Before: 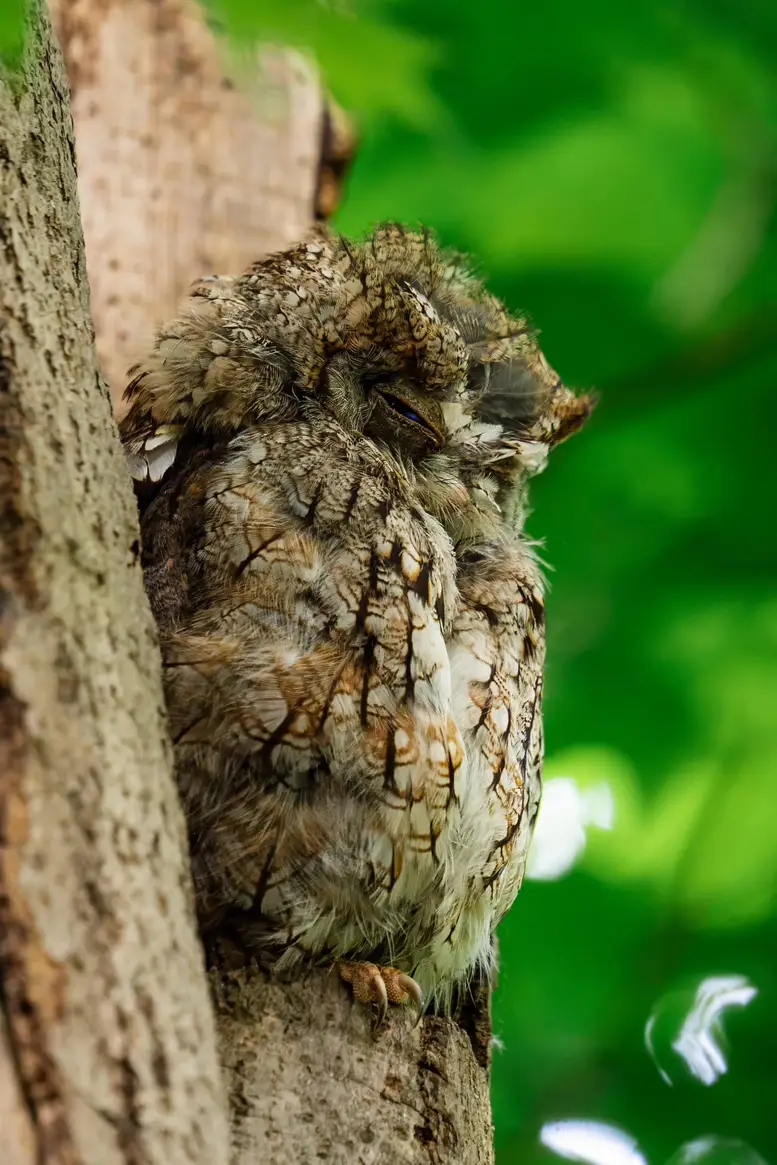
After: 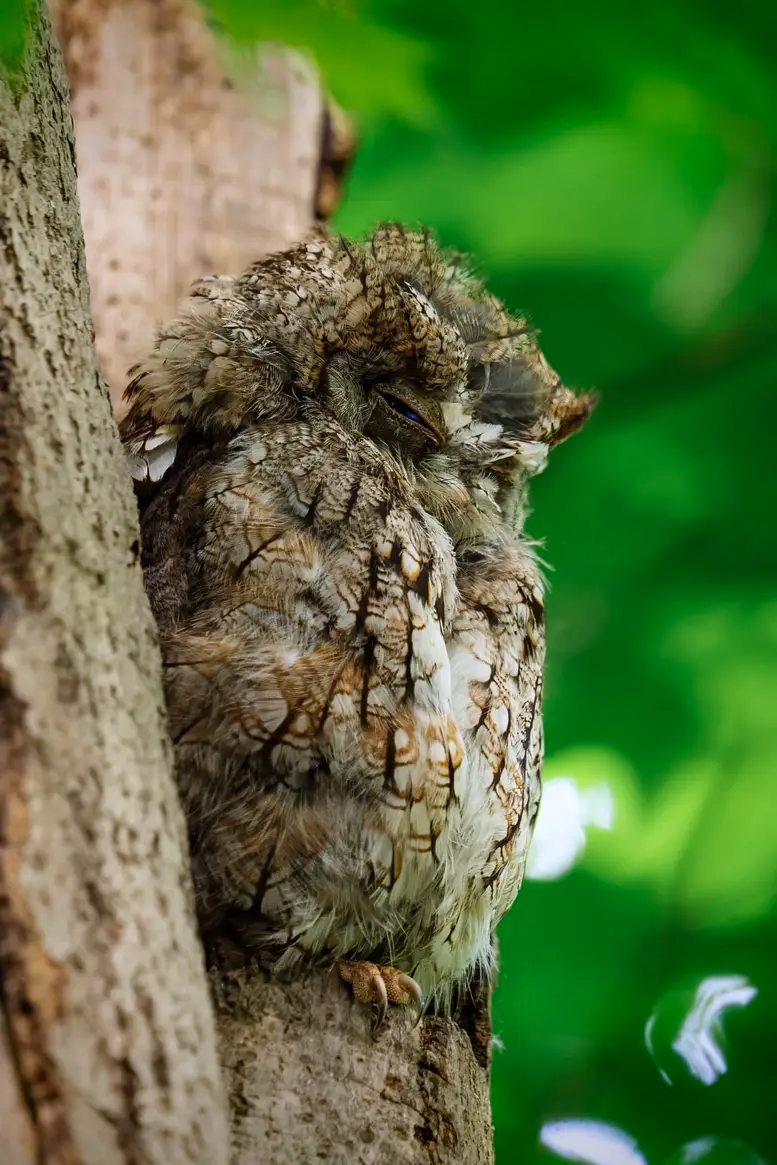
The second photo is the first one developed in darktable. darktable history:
vignetting: fall-off start 88.53%, fall-off radius 44.2%, saturation 0.376, width/height ratio 1.161
color calibration: illuminant as shot in camera, x 0.358, y 0.373, temperature 4628.91 K
